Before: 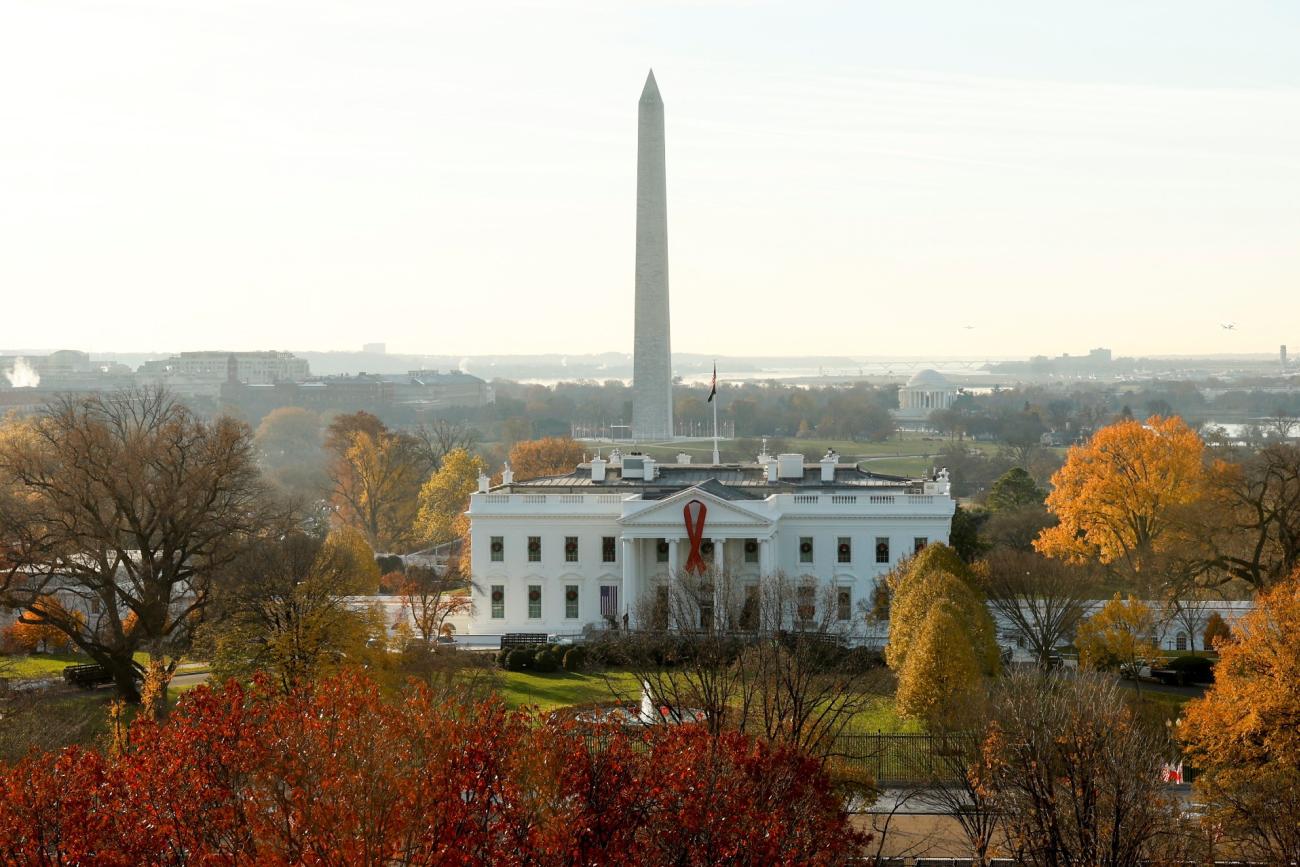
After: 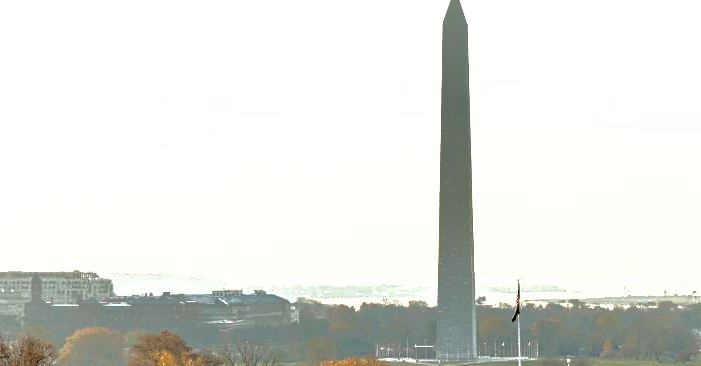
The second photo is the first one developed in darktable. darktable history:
shadows and highlights: shadows 39.44, highlights -59.84
exposure: black level correction 0, exposure 0.598 EV, compensate highlight preservation false
contrast equalizer: octaves 7, y [[0.5, 0.542, 0.583, 0.625, 0.667, 0.708], [0.5 ×6], [0.5 ×6], [0 ×6], [0 ×6]]
crop: left 15.079%, top 9.262%, right 30.973%, bottom 48.493%
velvia: strength 14.56%
